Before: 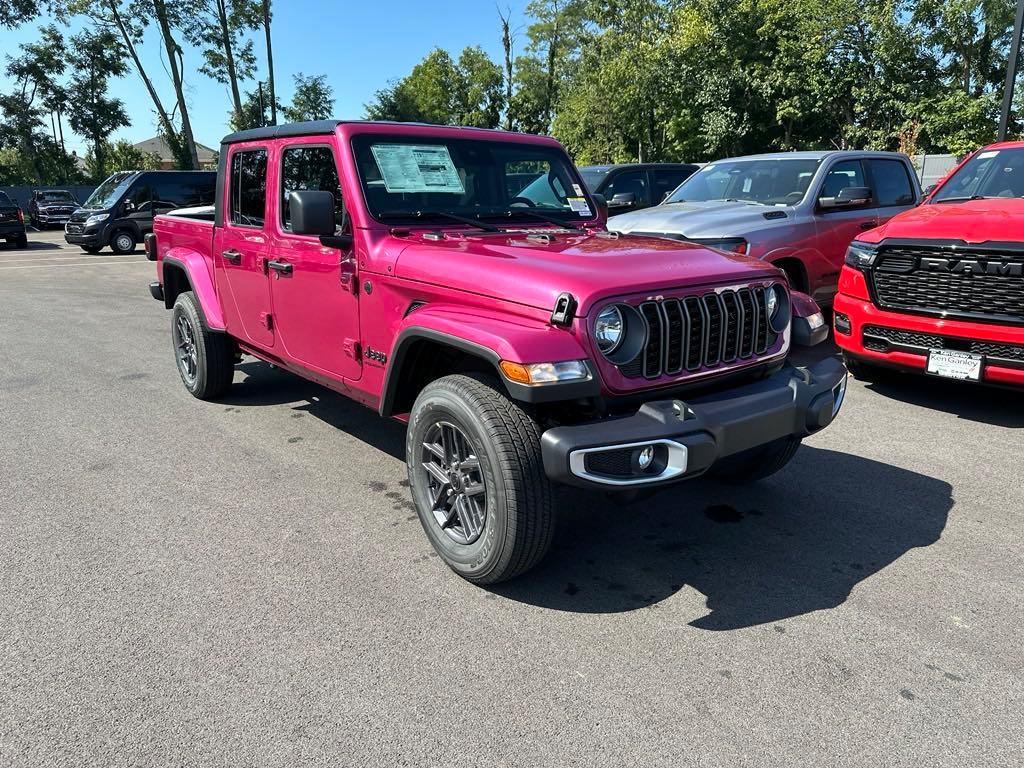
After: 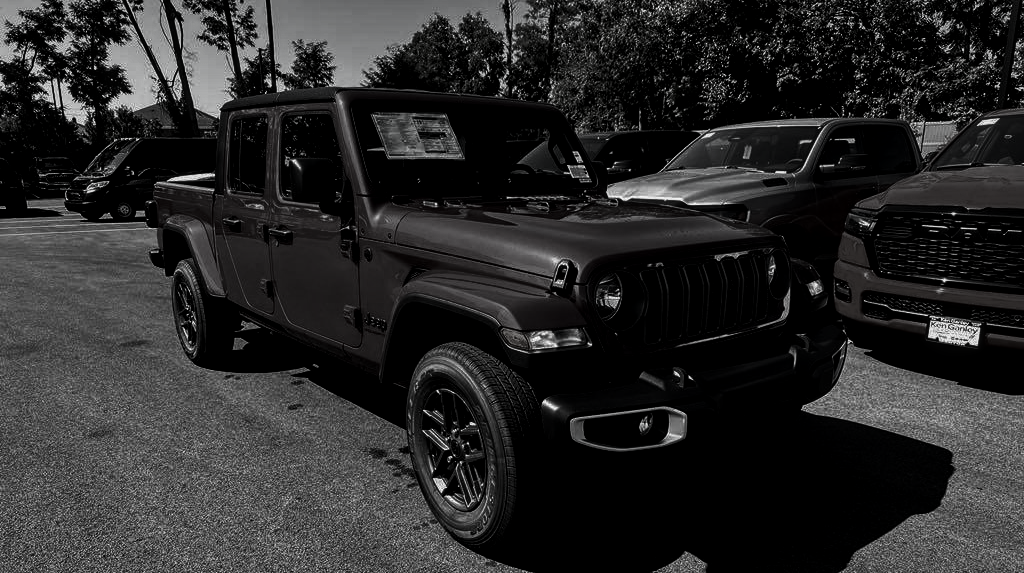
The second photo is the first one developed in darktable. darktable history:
crop: top 4.343%, bottom 21.04%
local contrast: on, module defaults
vignetting: fall-off start 98.5%, fall-off radius 100.65%, brightness -0.418, saturation -0.309, width/height ratio 1.424
contrast brightness saturation: contrast 0.023, brightness -0.992, saturation -0.981
